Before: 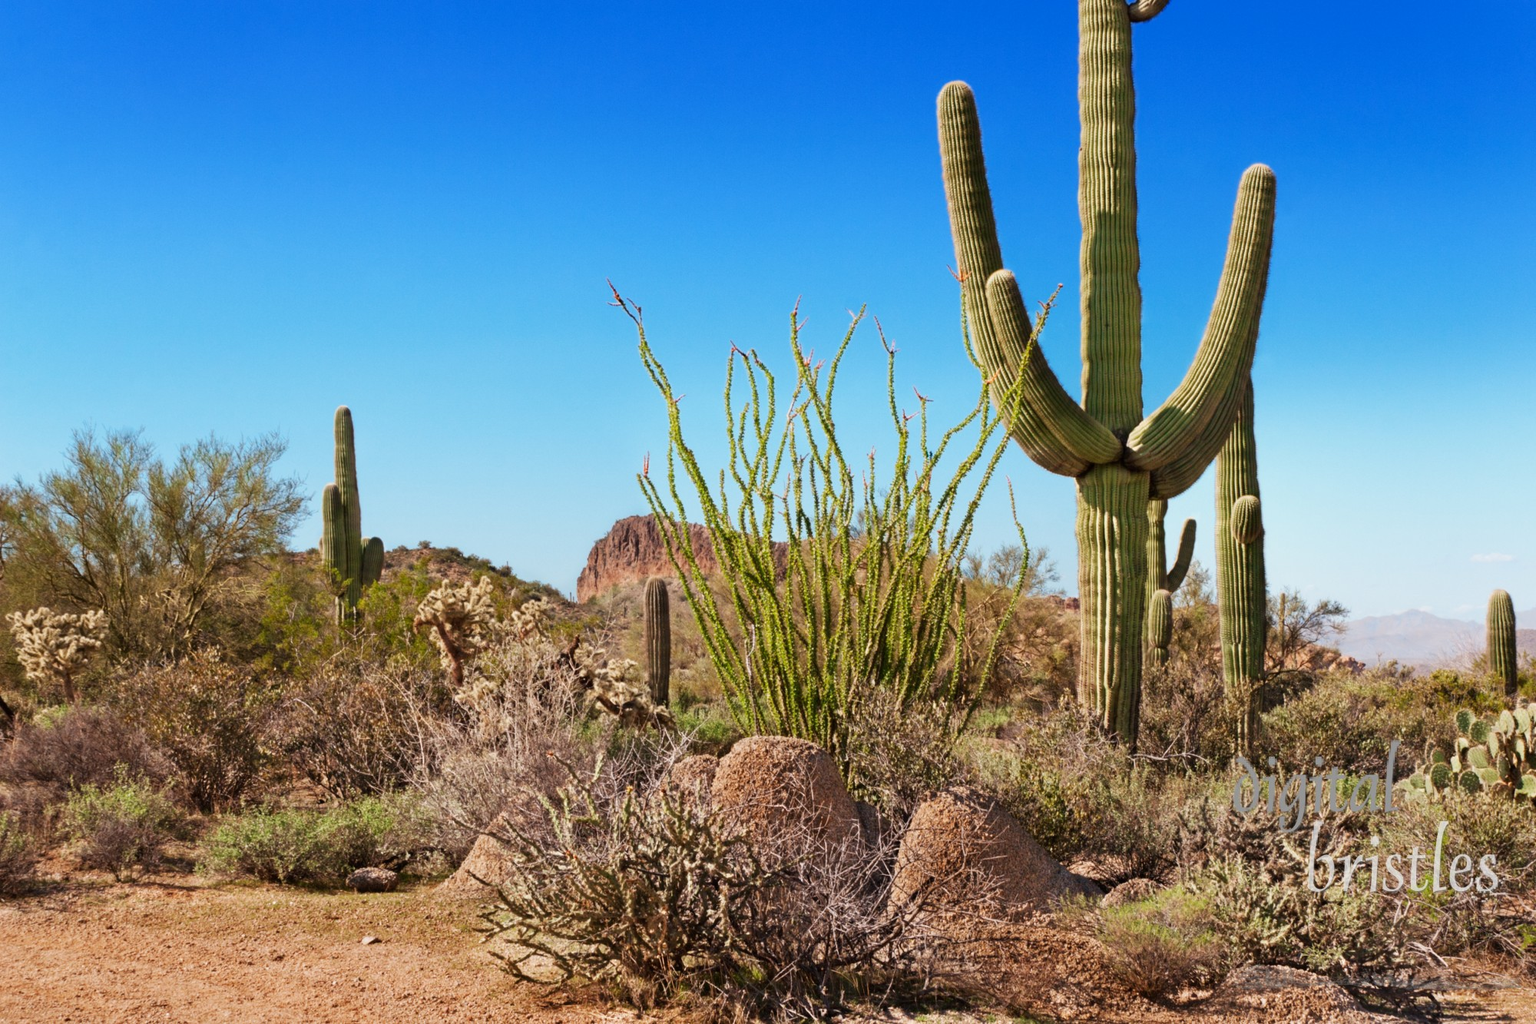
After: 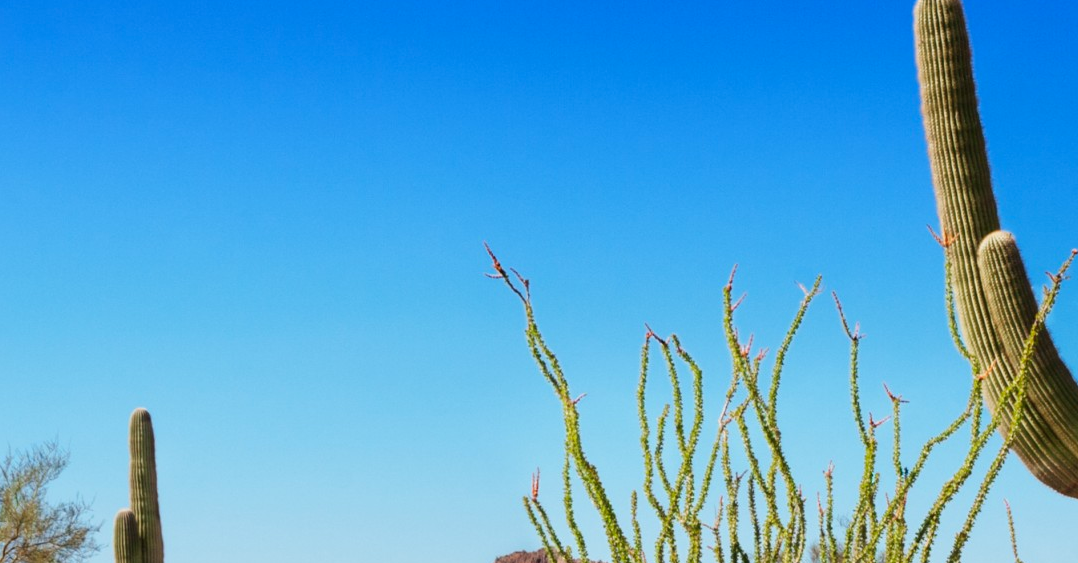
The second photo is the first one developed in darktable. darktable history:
crop: left 15.306%, top 9.065%, right 30.789%, bottom 48.638%
contrast brightness saturation: contrast -0.02, brightness -0.01, saturation 0.03
